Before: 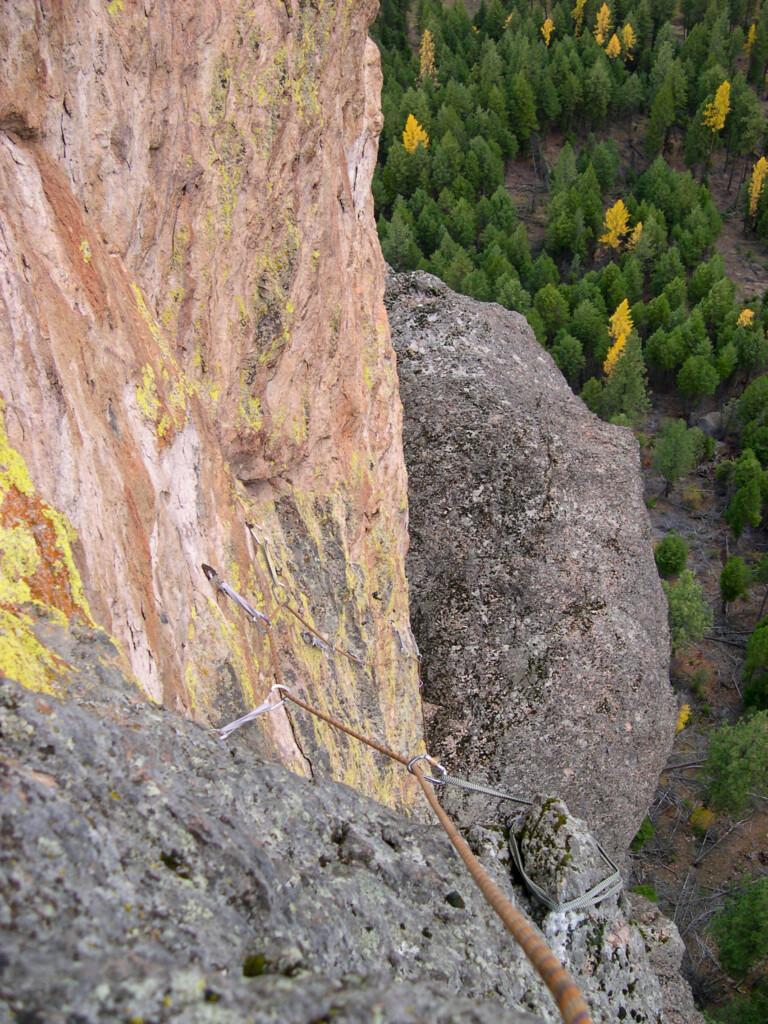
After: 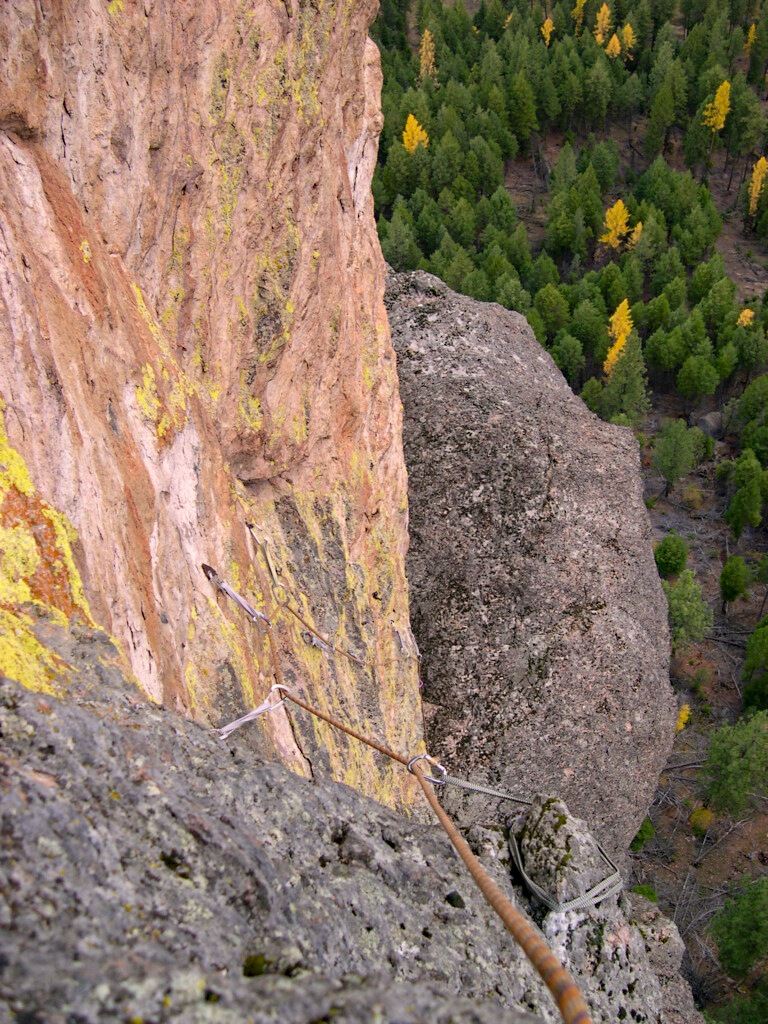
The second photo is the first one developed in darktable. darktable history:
haze removal: compatibility mode true, adaptive false
color correction: highlights a* 5.81, highlights b* 4.84
